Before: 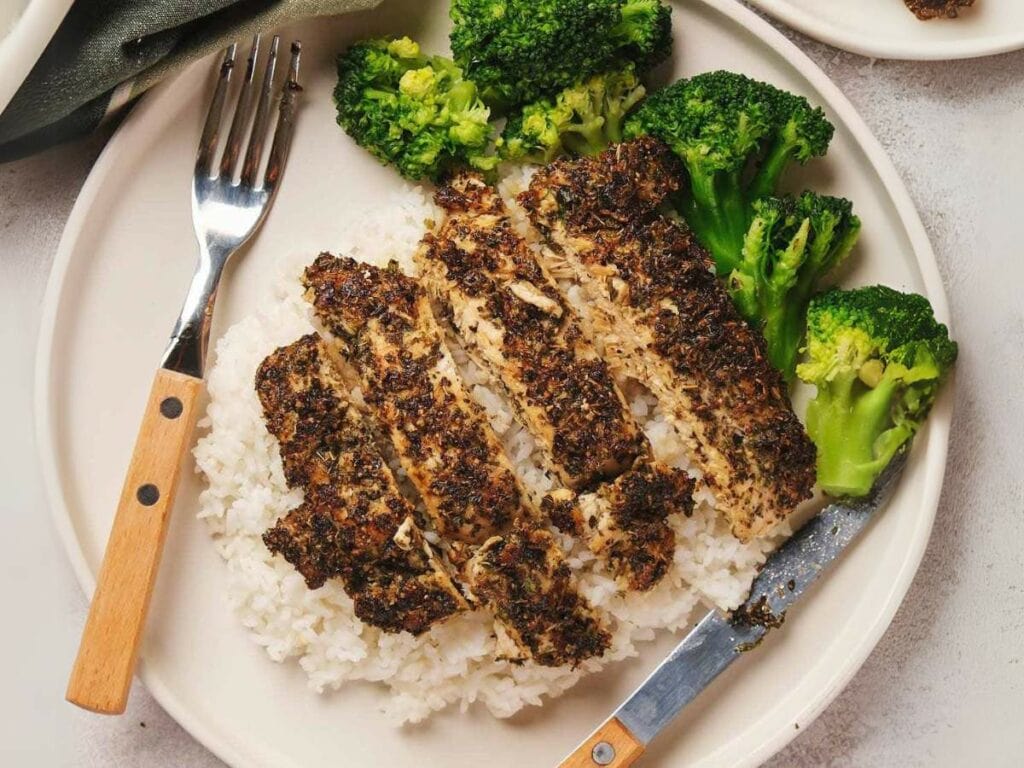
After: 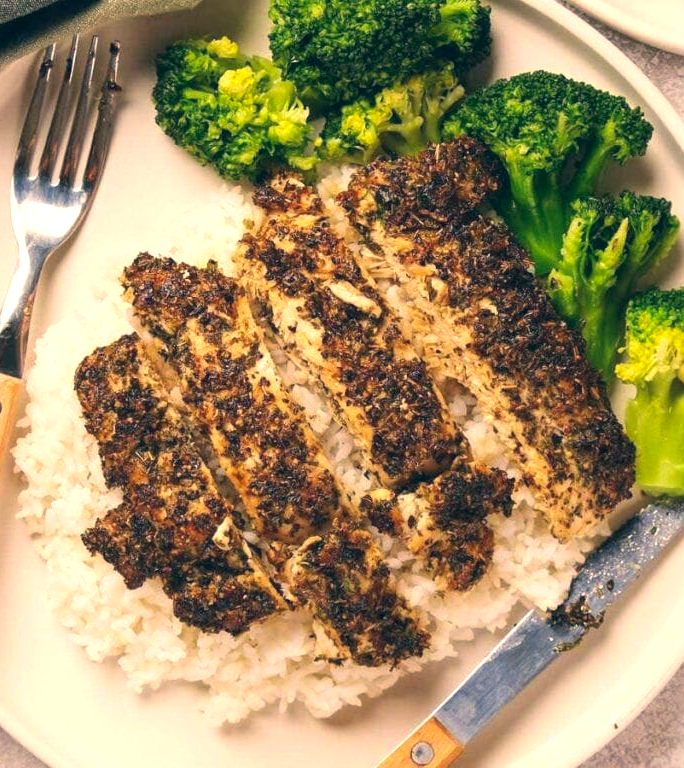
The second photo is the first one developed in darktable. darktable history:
color correction: highlights a* 10.32, highlights b* 14.66, shadows a* -9.59, shadows b* -15.02
exposure: black level correction 0, exposure 0.5 EV, compensate exposure bias true, compensate highlight preservation false
crop and rotate: left 17.732%, right 15.423%
